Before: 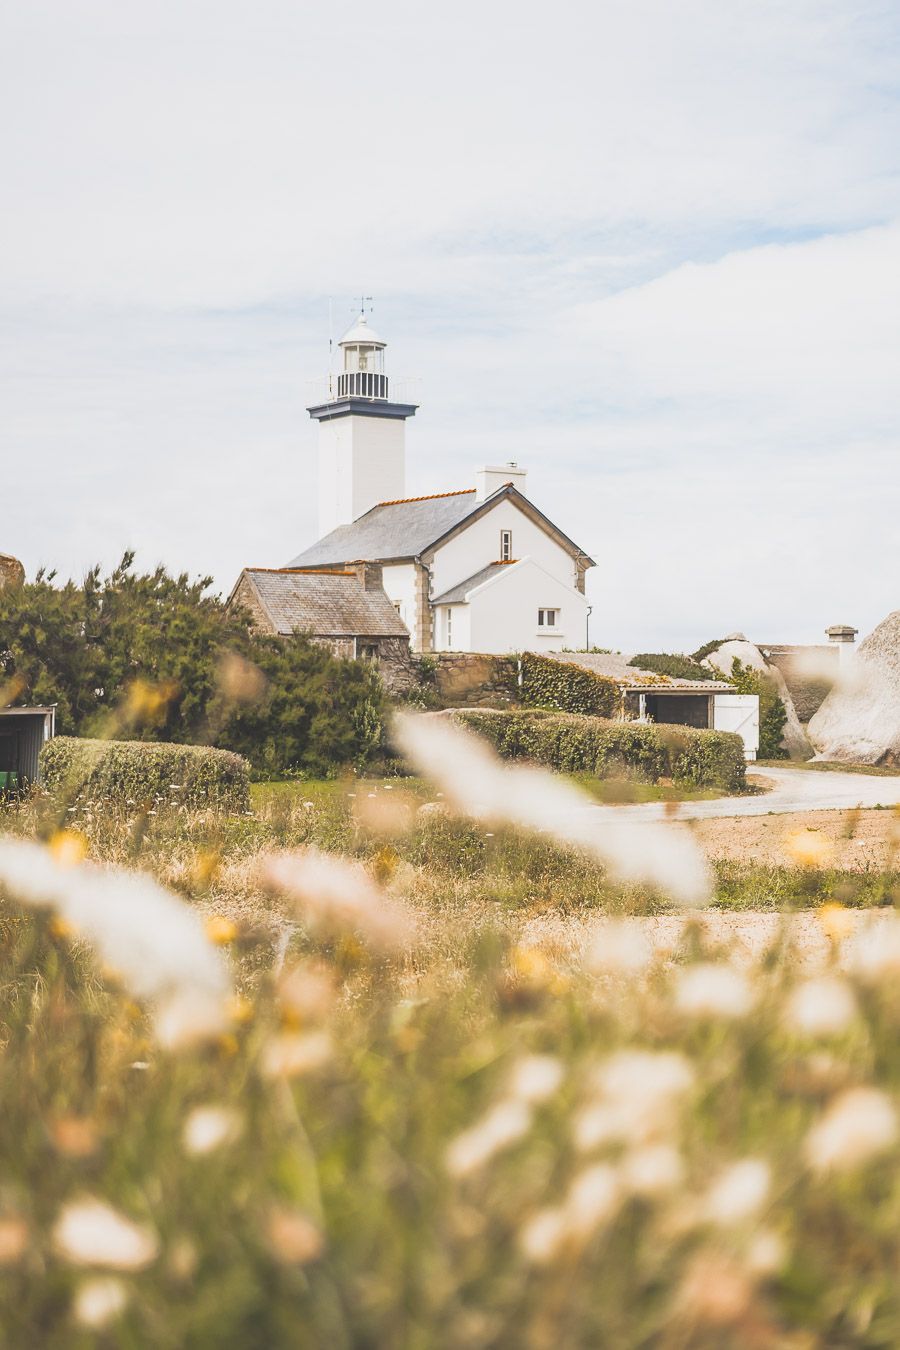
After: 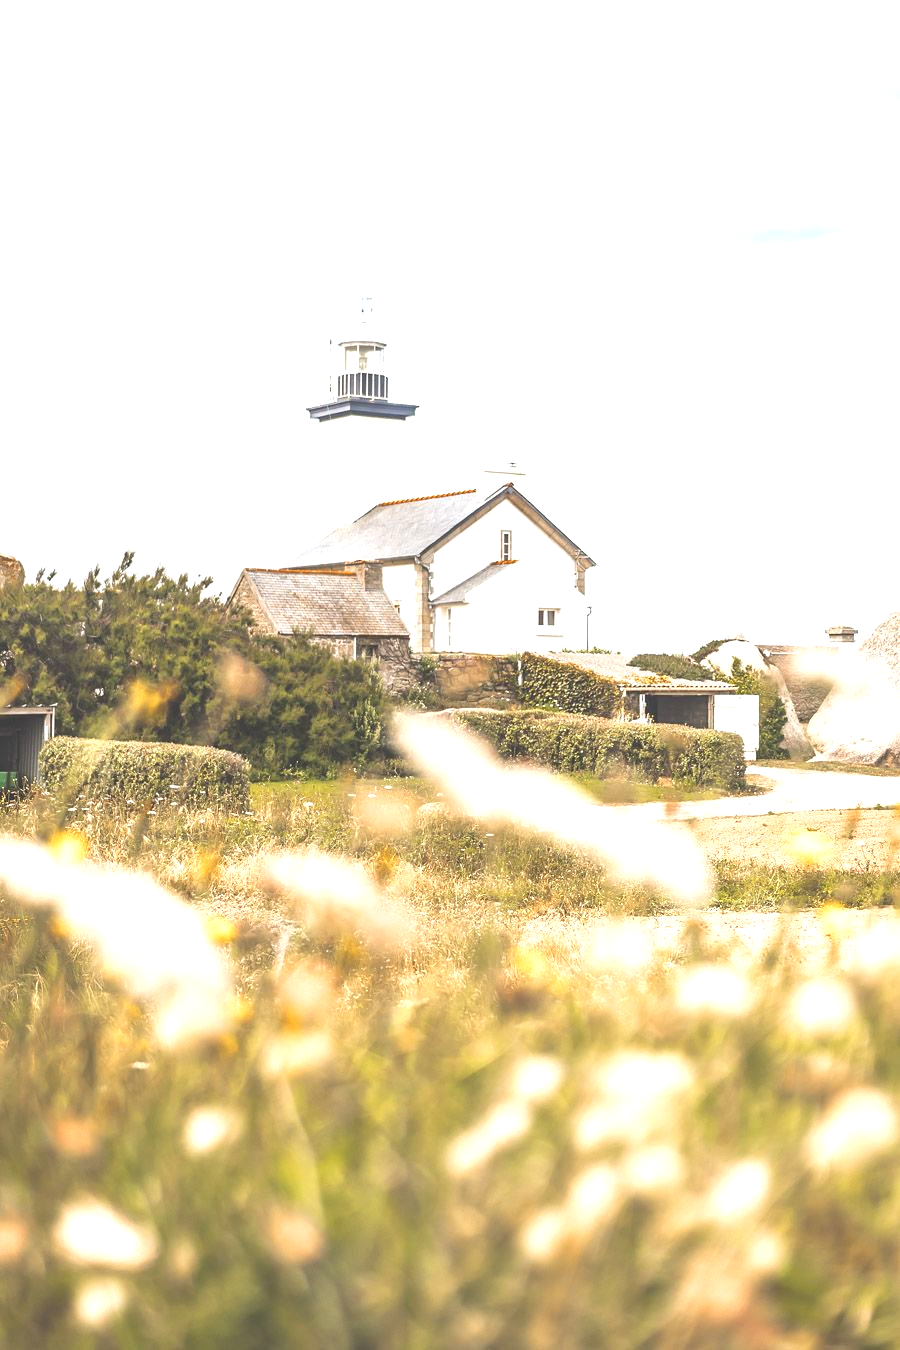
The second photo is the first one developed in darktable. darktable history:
exposure: exposure 0.765 EV, compensate exposure bias true, compensate highlight preservation false
